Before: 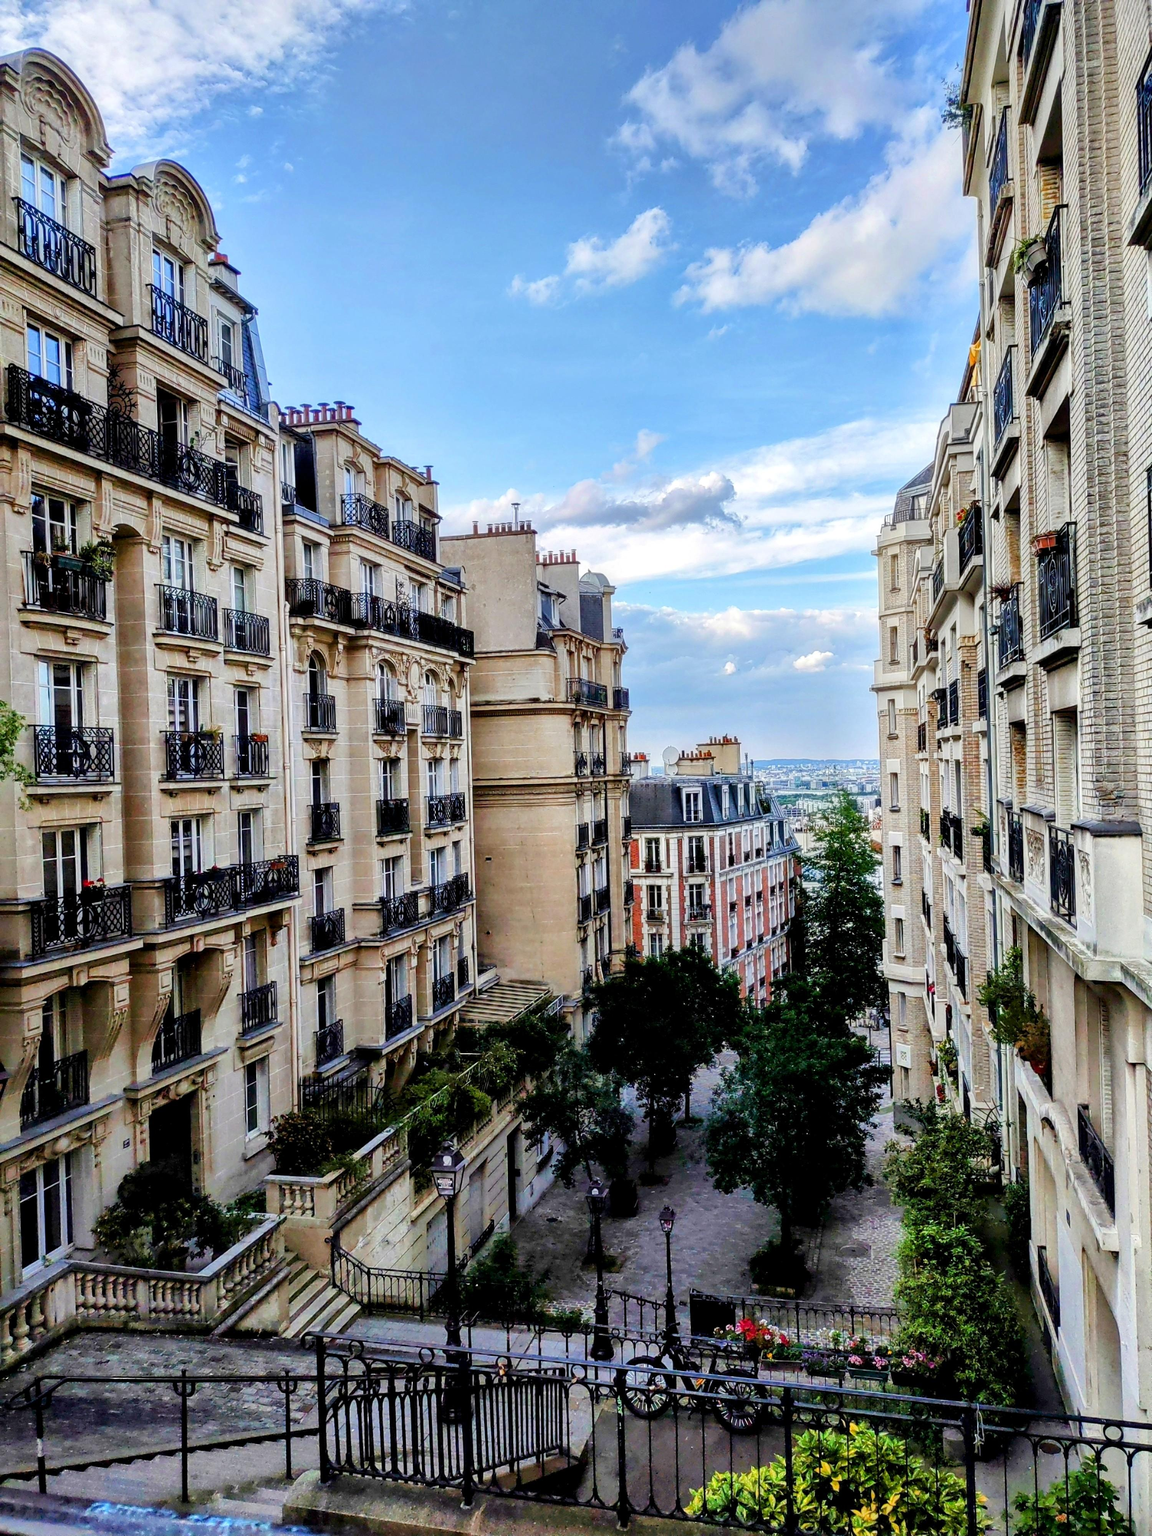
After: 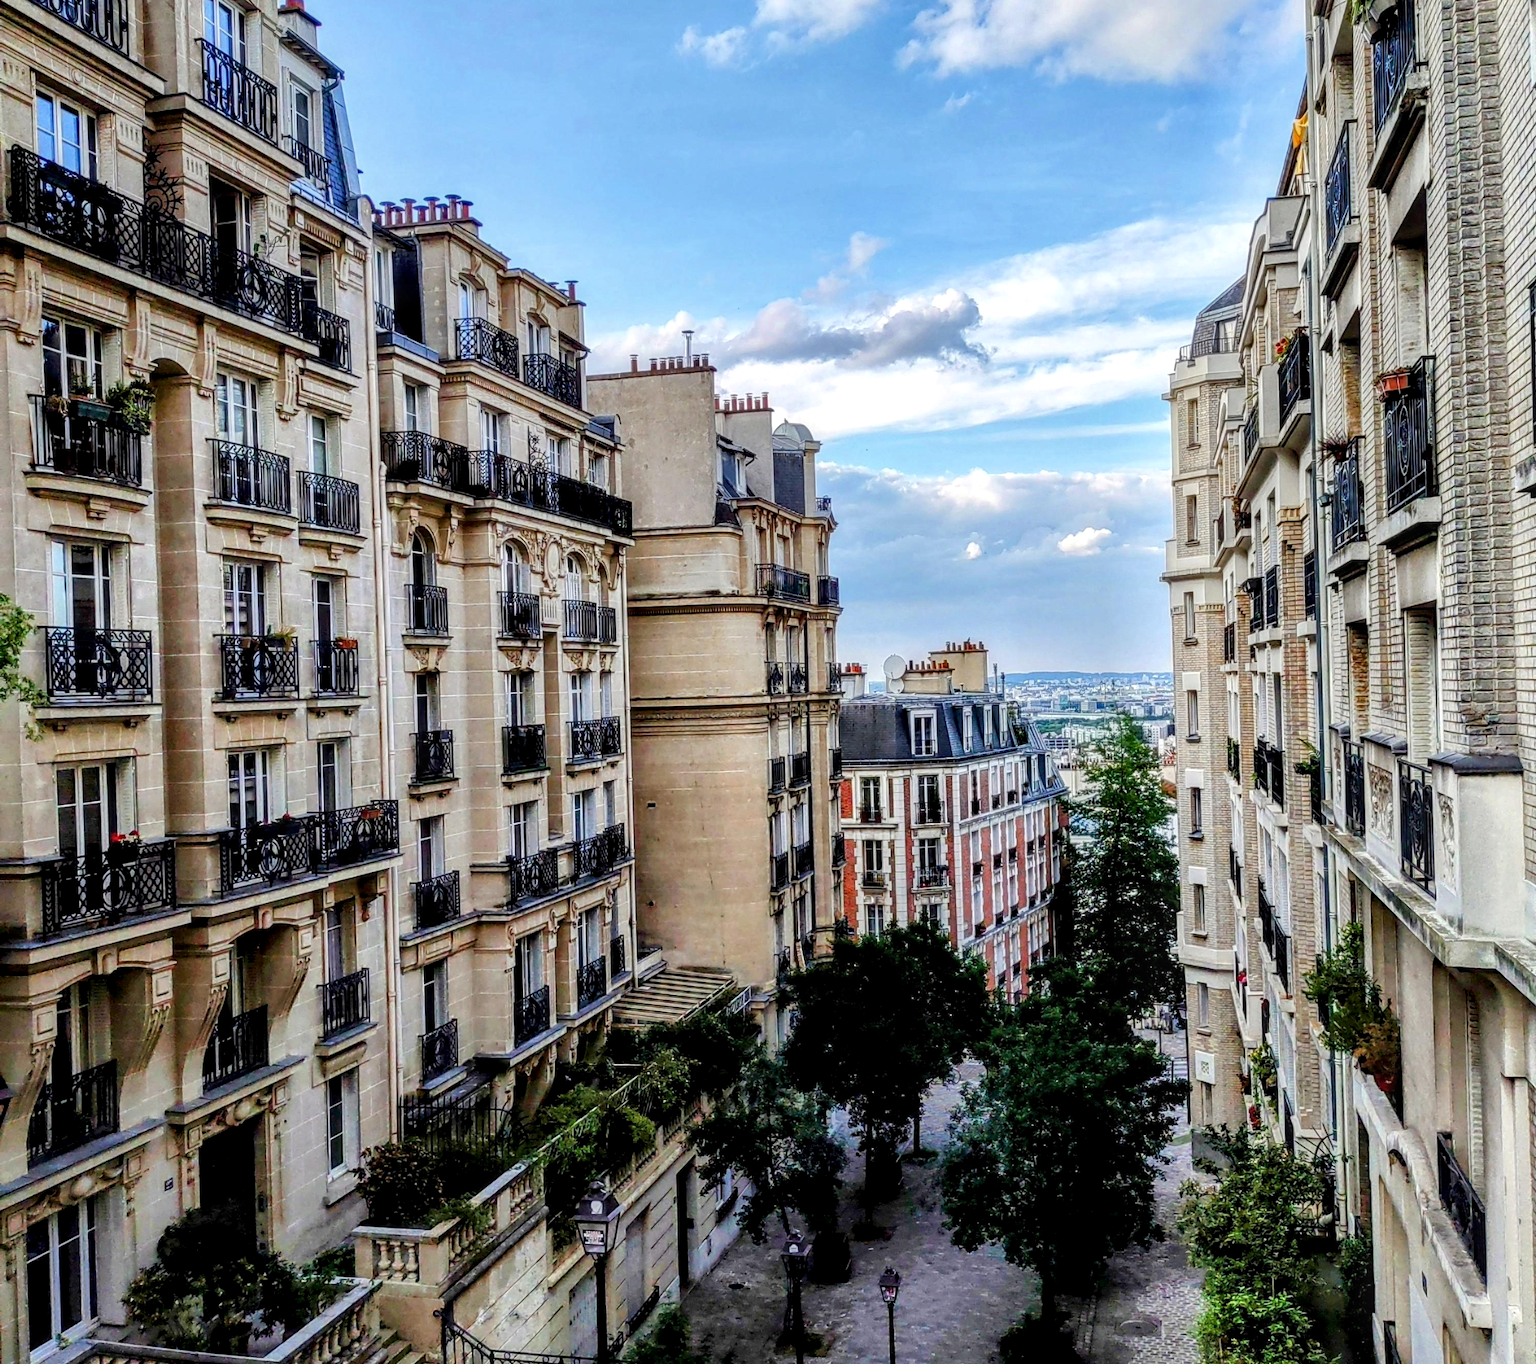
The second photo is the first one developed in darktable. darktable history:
local contrast: detail 130%
crop: top 16.639%, bottom 16.687%
